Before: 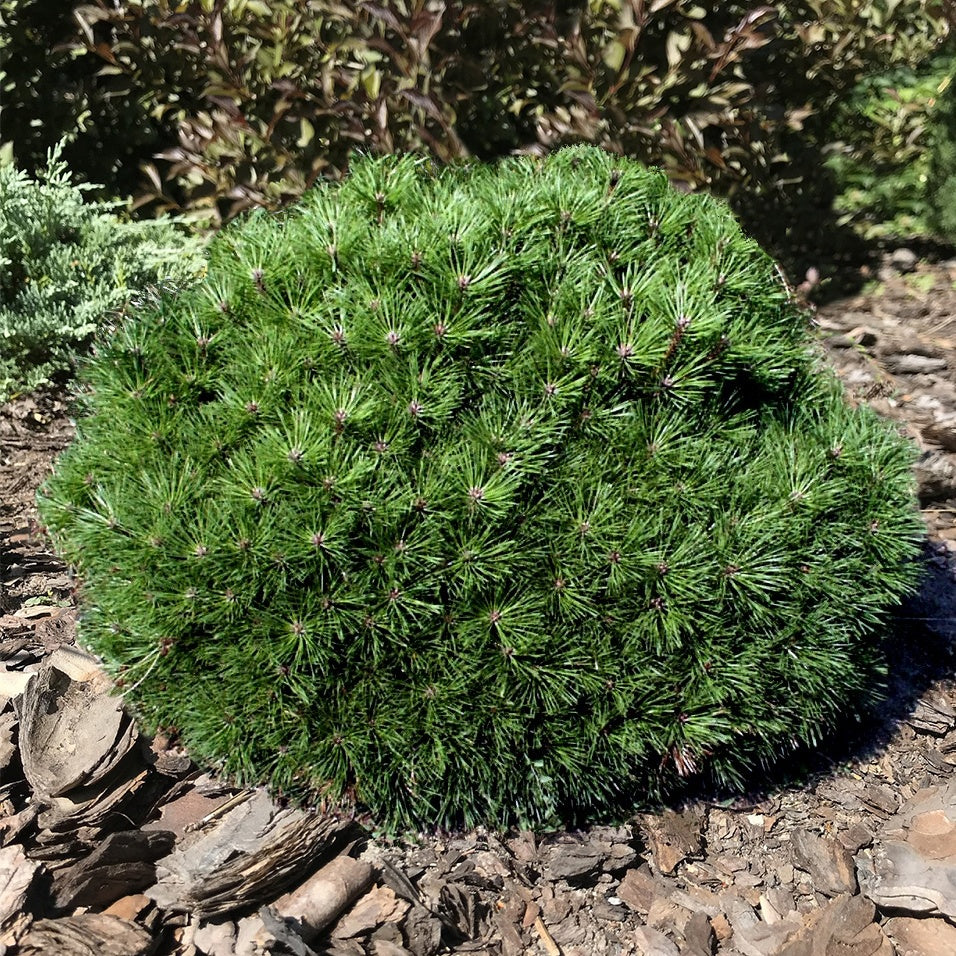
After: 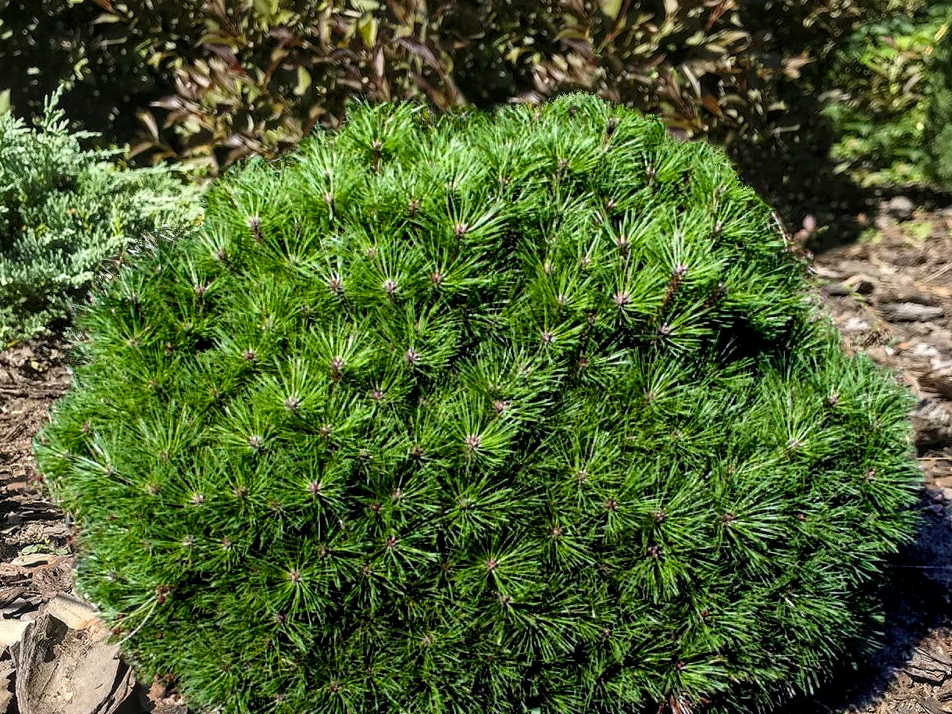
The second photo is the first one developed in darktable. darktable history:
crop: left 0.4%, top 5.487%, bottom 19.787%
local contrast: on, module defaults
color balance rgb: perceptual saturation grading › global saturation 25.64%
